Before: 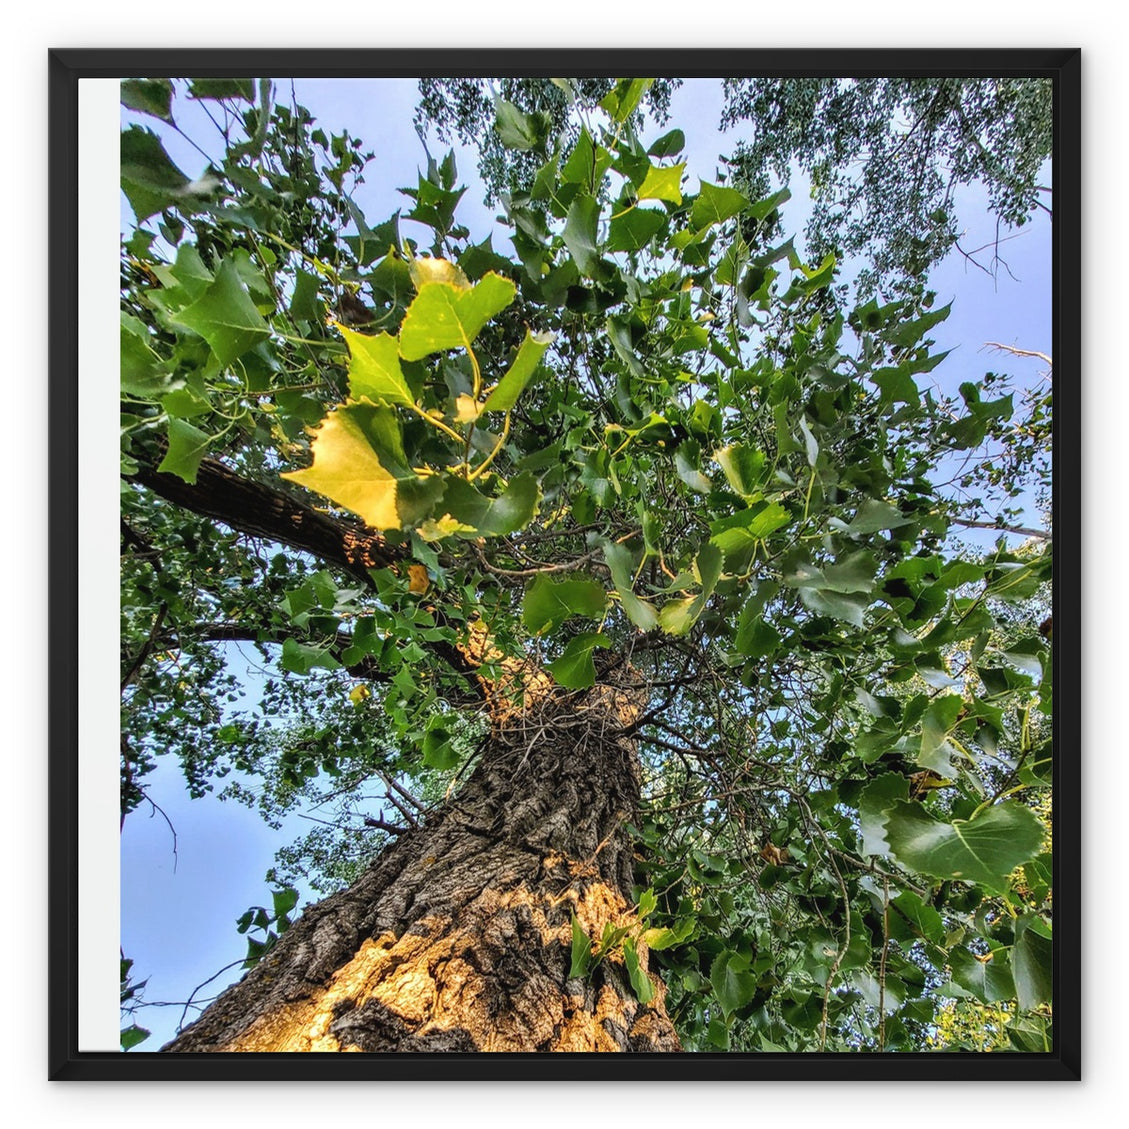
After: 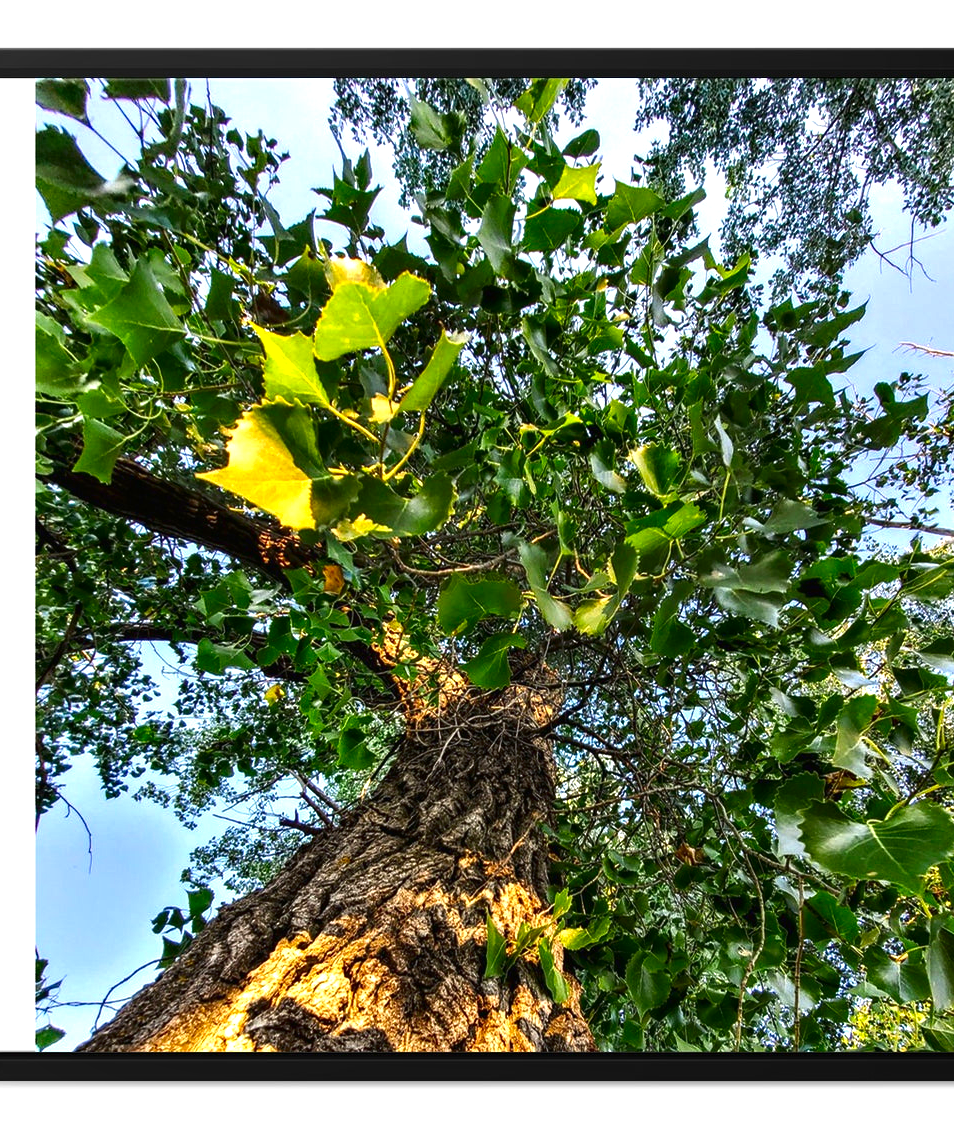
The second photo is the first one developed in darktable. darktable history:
contrast brightness saturation: brightness -0.255, saturation 0.196
exposure: exposure 0.641 EV, compensate highlight preservation false
crop: left 7.609%, right 7.849%
shadows and highlights: radius 92.73, shadows -14.15, white point adjustment 0.209, highlights 32.93, compress 48.66%, soften with gaussian
